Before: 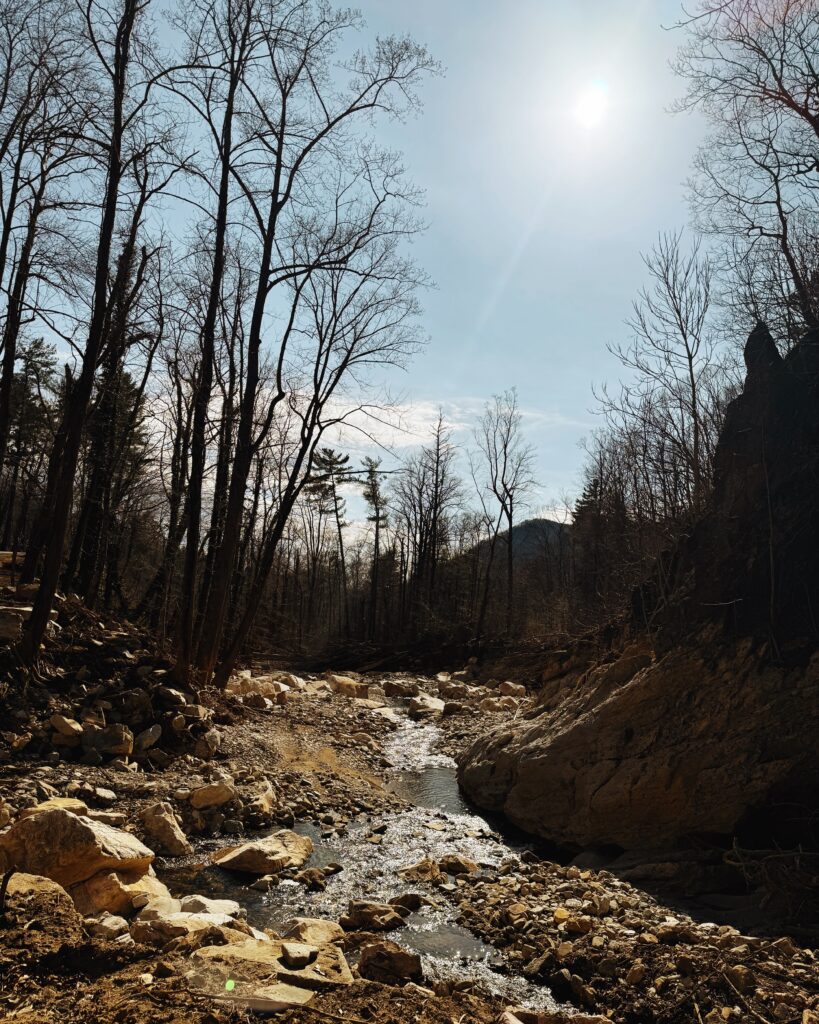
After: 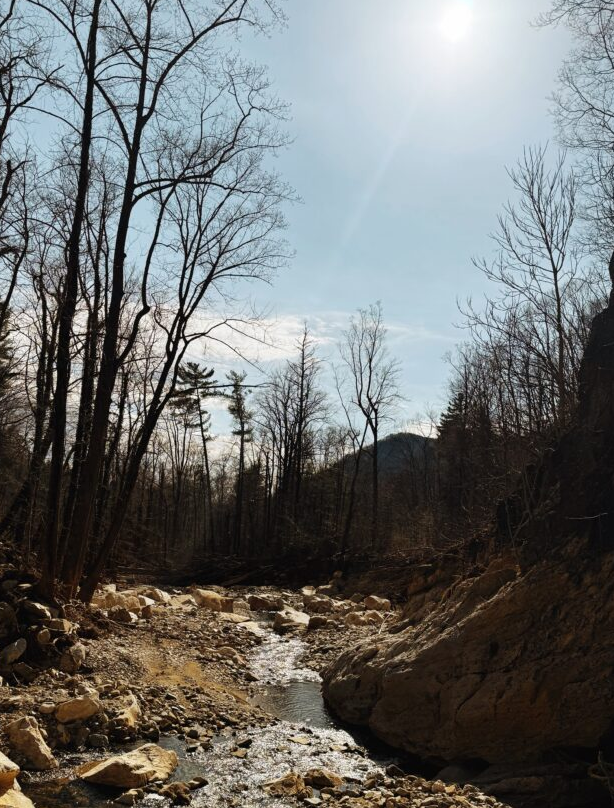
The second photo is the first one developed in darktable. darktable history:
crop: left 16.584%, top 8.451%, right 8.427%, bottom 12.593%
